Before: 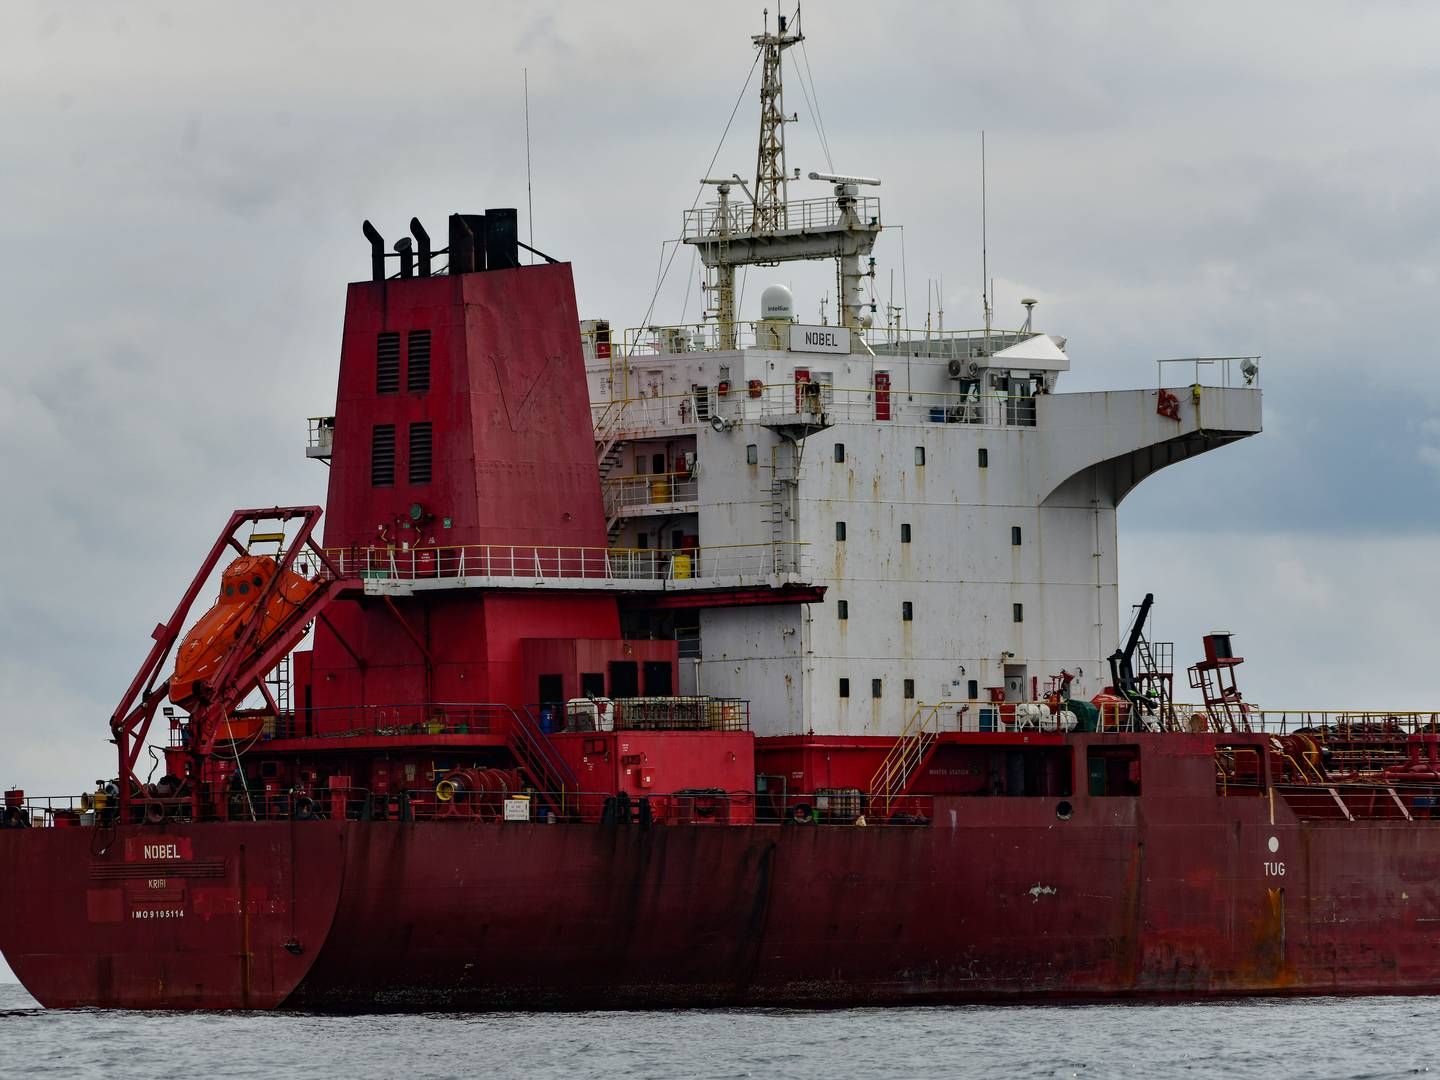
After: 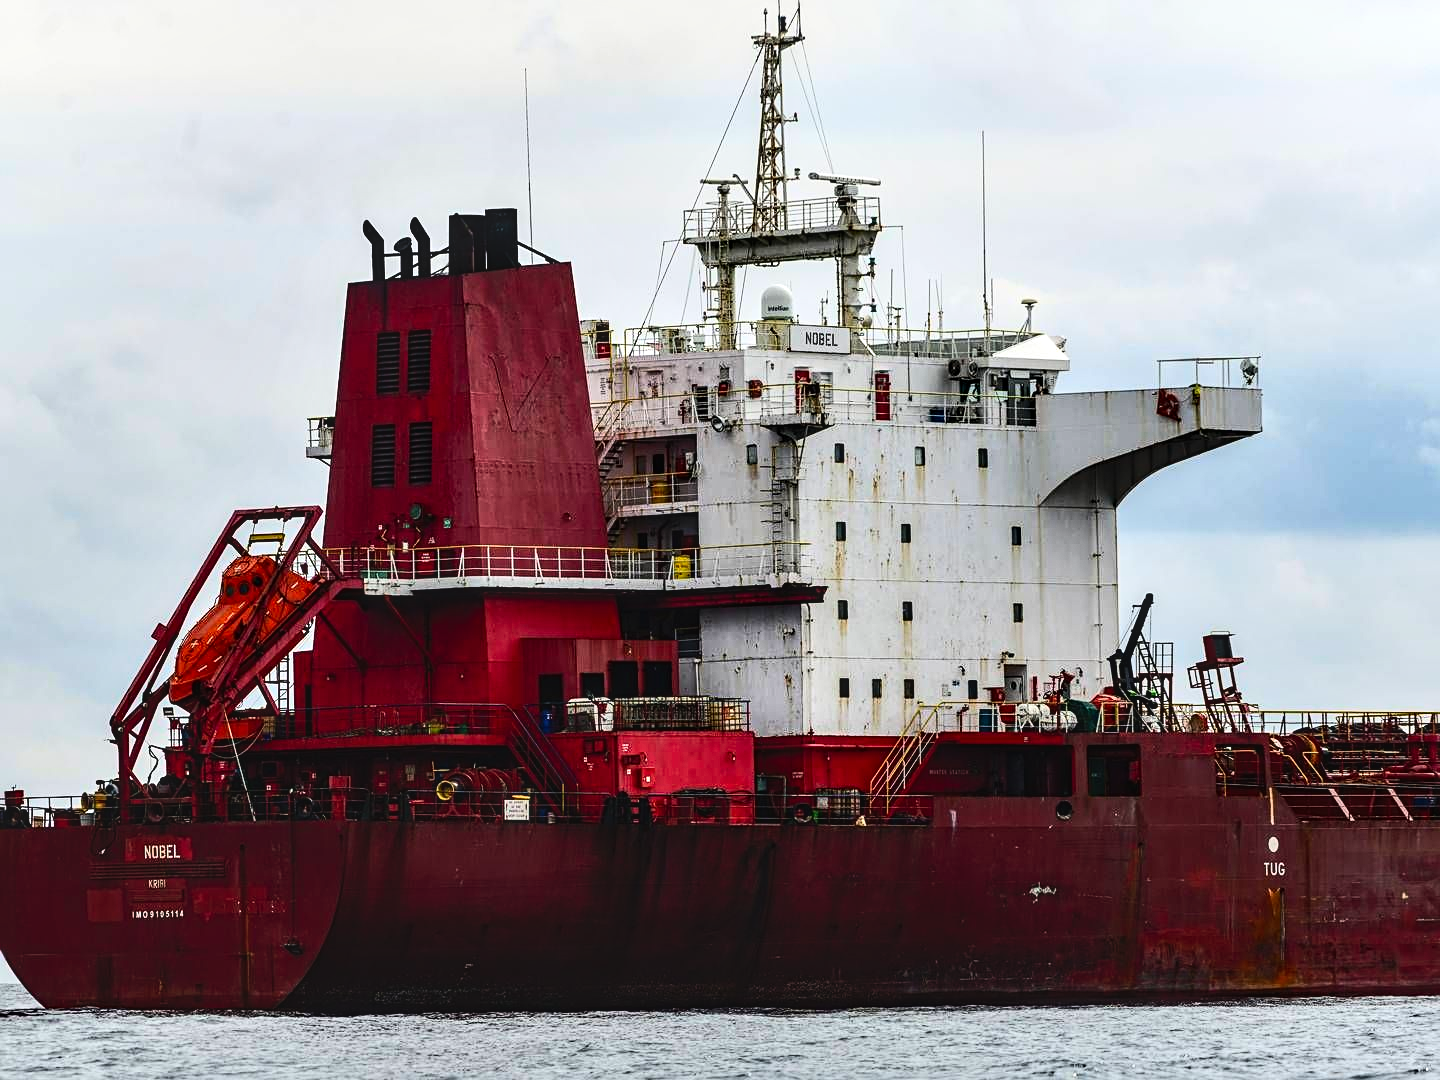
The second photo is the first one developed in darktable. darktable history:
tone equalizer: -8 EV -0.713 EV, -7 EV -0.738 EV, -6 EV -0.635 EV, -5 EV -0.398 EV, -3 EV 0.368 EV, -2 EV 0.6 EV, -1 EV 0.679 EV, +0 EV 0.74 EV, edges refinement/feathering 500, mask exposure compensation -1.57 EV, preserve details no
sharpen: radius 2.14, amount 0.383, threshold 0.24
contrast brightness saturation: contrast 0.233, brightness 0.104, saturation 0.295
local contrast: on, module defaults
